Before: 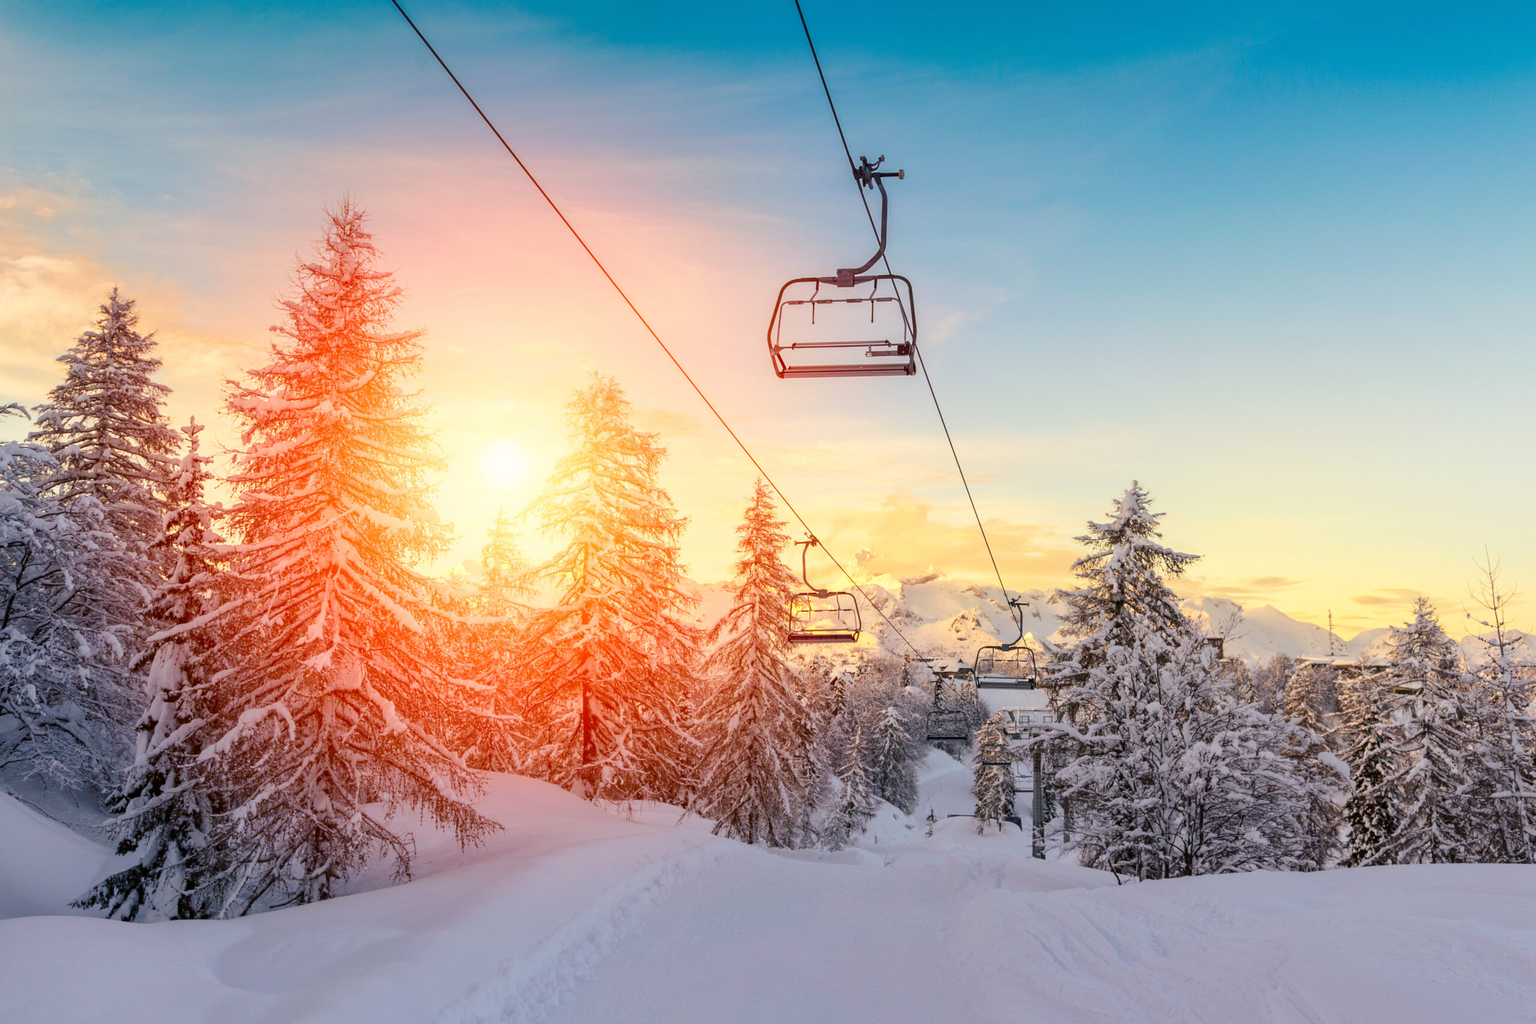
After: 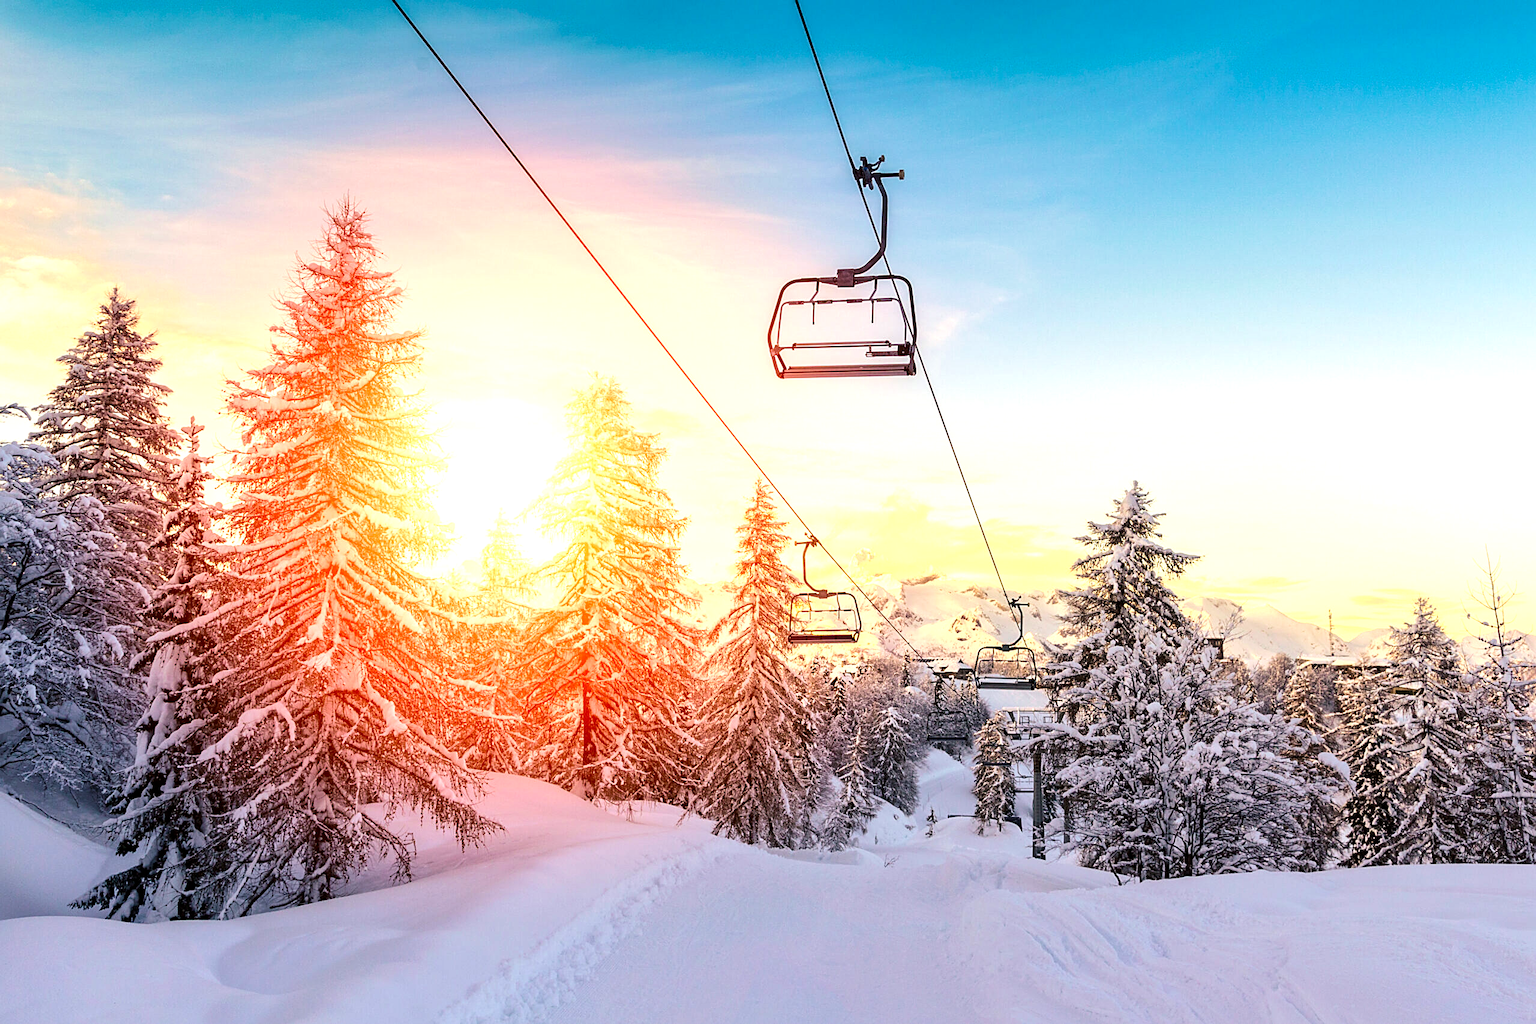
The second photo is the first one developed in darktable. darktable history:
sharpen: on, module defaults
local contrast: mode bilateral grid, contrast 20, coarseness 50, detail 120%, midtone range 0.2
tone equalizer: -8 EV -0.75 EV, -7 EV -0.7 EV, -6 EV -0.6 EV, -5 EV -0.4 EV, -3 EV 0.4 EV, -2 EV 0.6 EV, -1 EV 0.7 EV, +0 EV 0.75 EV, edges refinement/feathering 500, mask exposure compensation -1.57 EV, preserve details no
velvia: on, module defaults
